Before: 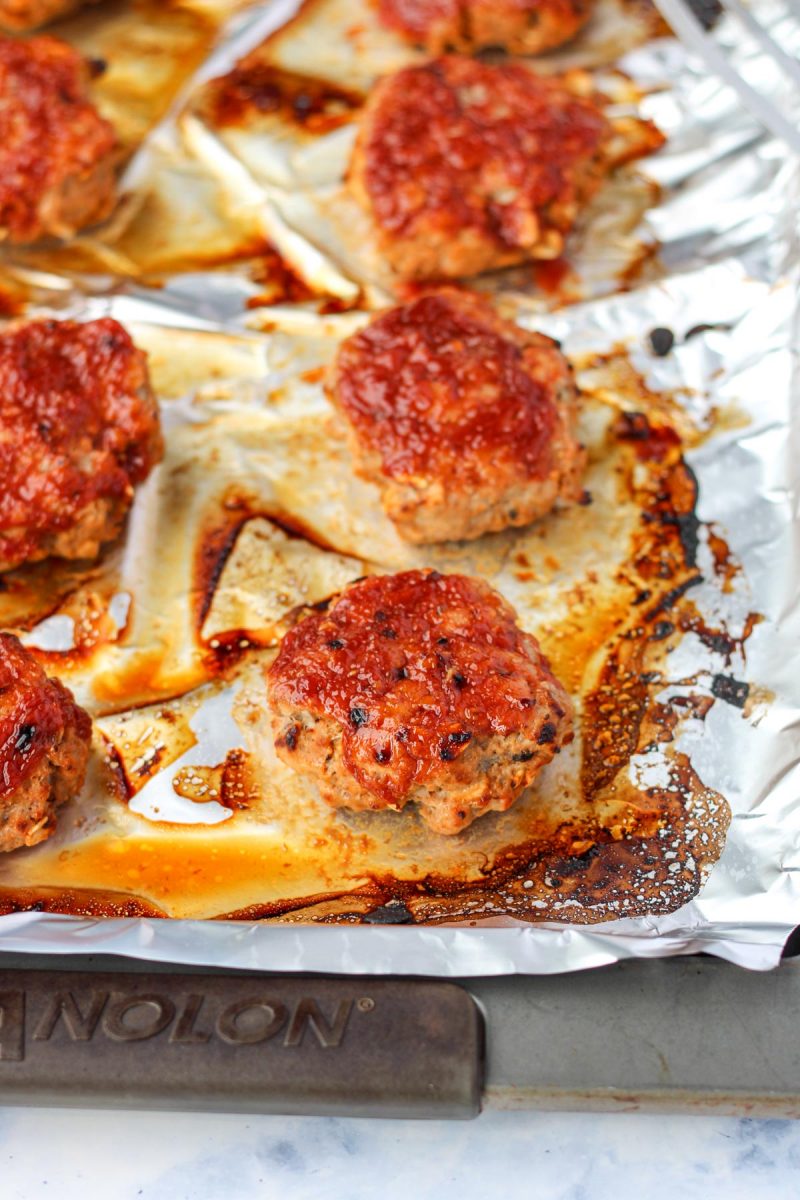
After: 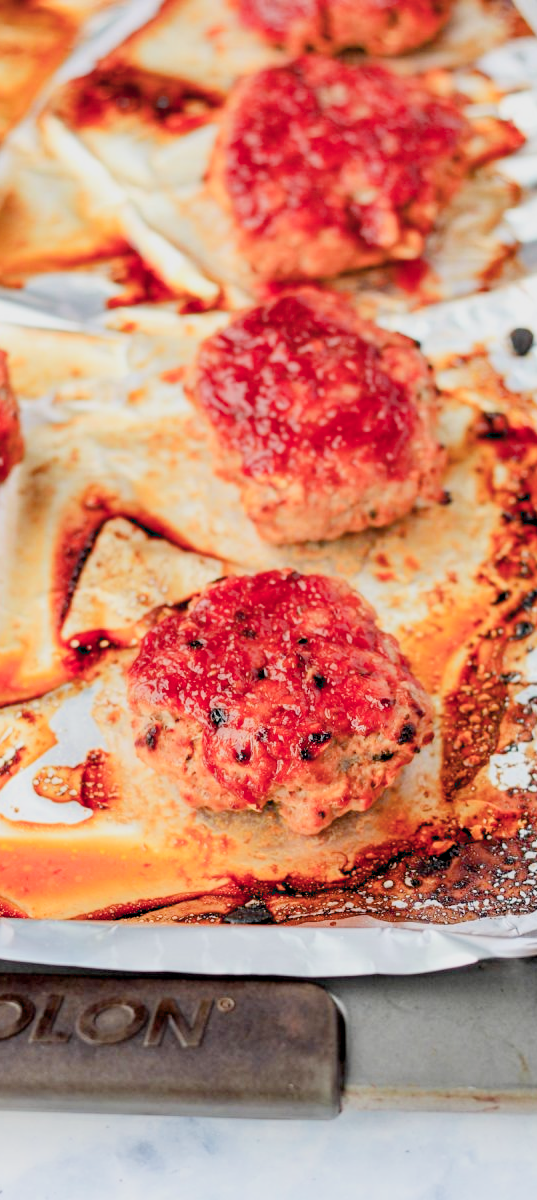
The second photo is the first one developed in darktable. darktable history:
filmic rgb: black relative exposure -7.65 EV, white relative exposure 4.56 EV, threshold 3.03 EV, hardness 3.61, enable highlight reconstruction true
exposure: black level correction 0.011, exposure 0.69 EV, compensate exposure bias true, compensate highlight preservation false
crop and rotate: left 17.577%, right 15.274%
color zones: curves: ch1 [(0.29, 0.492) (0.373, 0.185) (0.509, 0.481)]; ch2 [(0.25, 0.462) (0.749, 0.457)]
contrast equalizer: octaves 7, y [[0.5, 0.5, 0.472, 0.5, 0.5, 0.5], [0.5 ×6], [0.5 ×6], [0 ×6], [0 ×6]], mix 0.191
